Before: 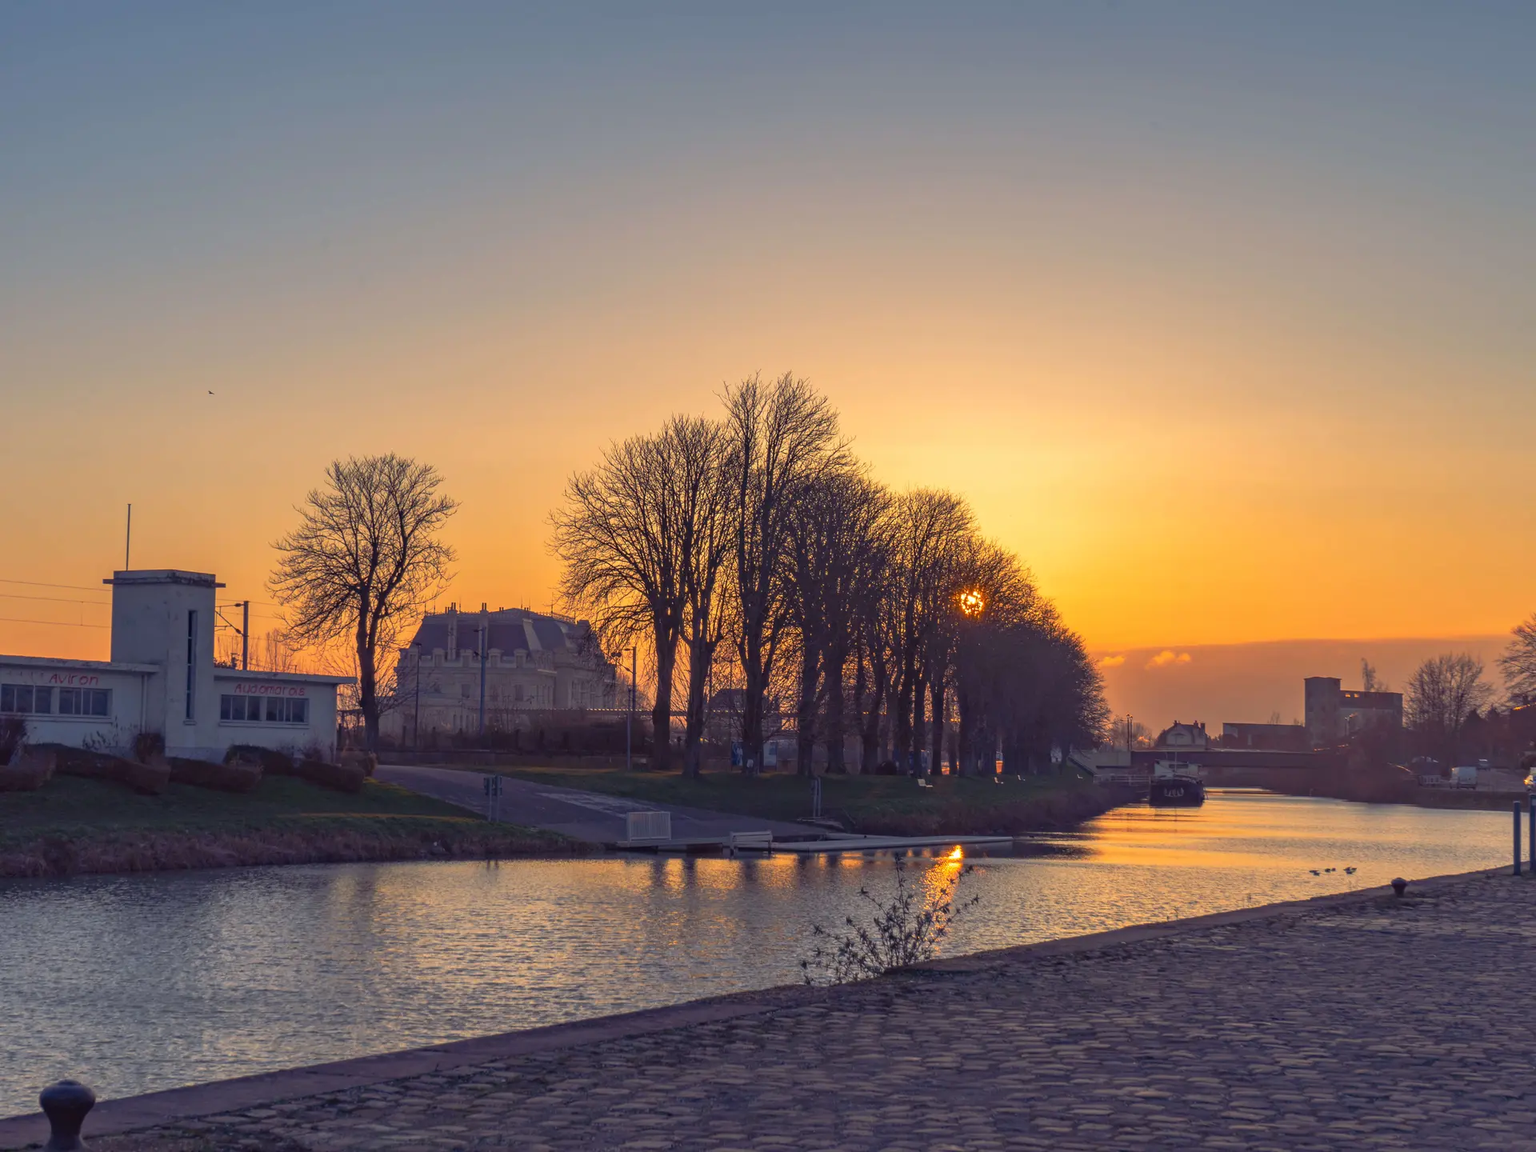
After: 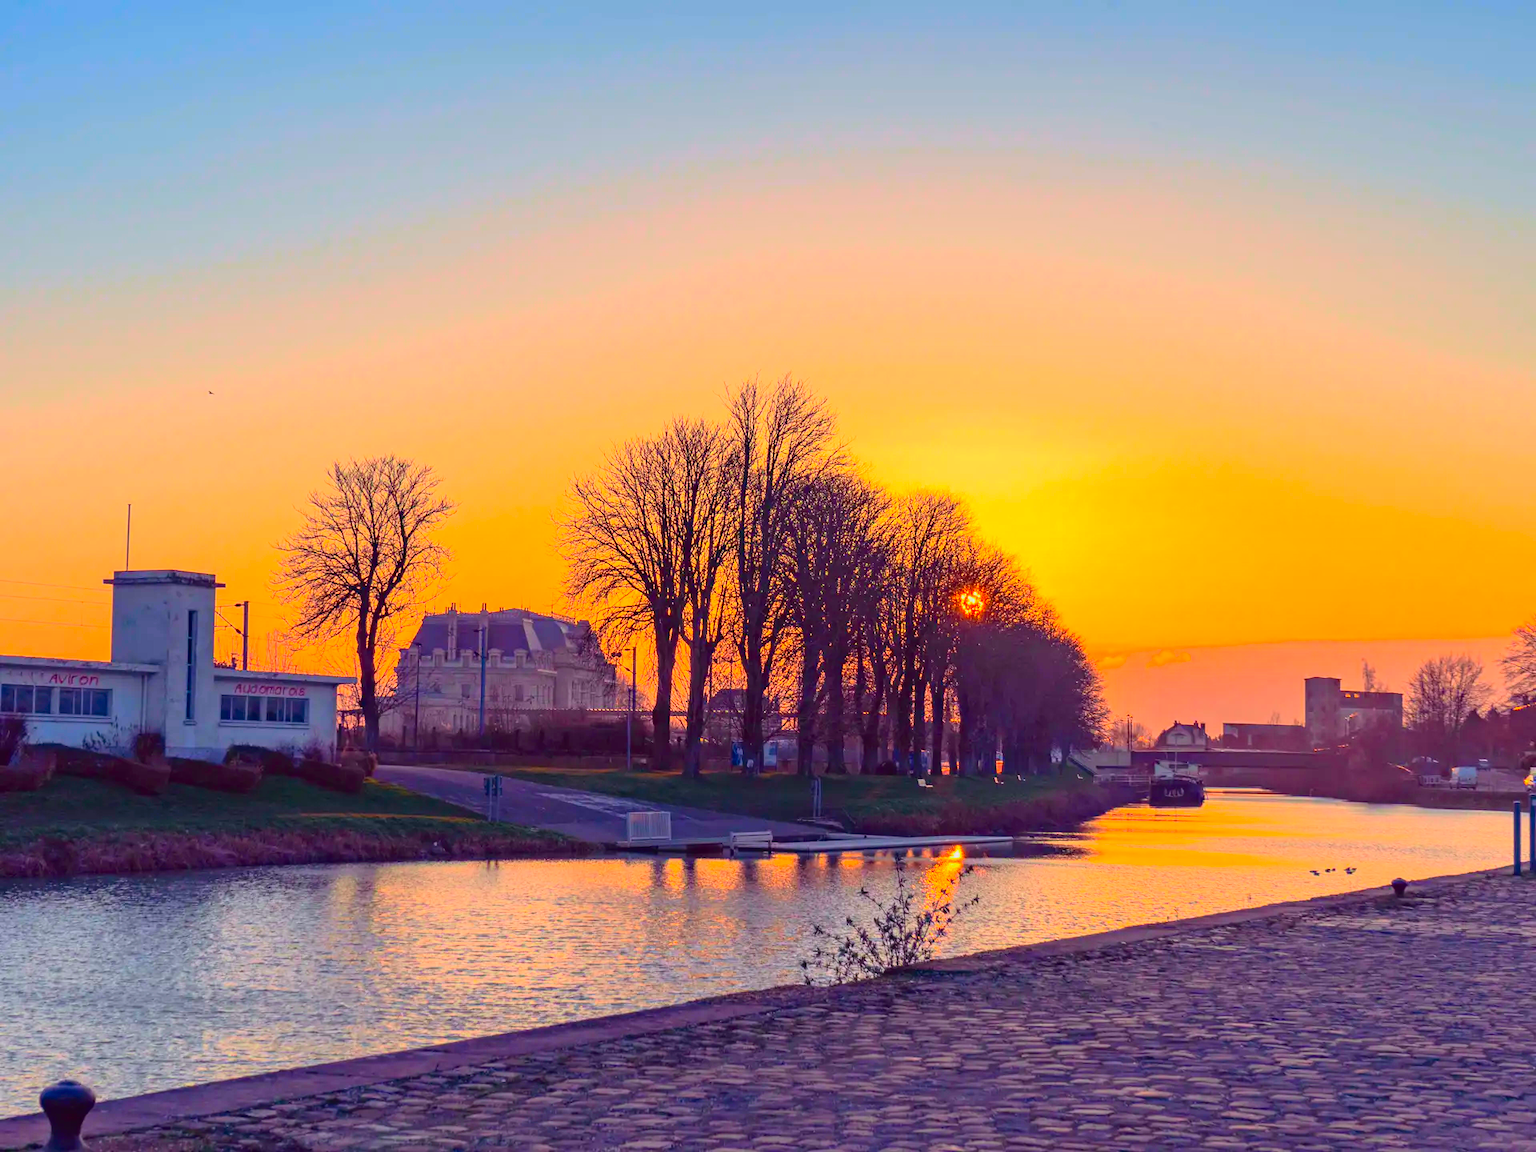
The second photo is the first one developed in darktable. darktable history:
contrast brightness saturation: contrast 0.199, brightness 0.195, saturation 0.812
tone curve: curves: ch0 [(0, 0) (0.128, 0.068) (0.292, 0.274) (0.453, 0.507) (0.653, 0.717) (0.785, 0.817) (0.995, 0.917)]; ch1 [(0, 0) (0.384, 0.365) (0.463, 0.447) (0.486, 0.474) (0.503, 0.497) (0.52, 0.525) (0.559, 0.591) (0.583, 0.623) (0.672, 0.699) (0.766, 0.773) (1, 1)]; ch2 [(0, 0) (0.374, 0.344) (0.446, 0.443) (0.501, 0.5) (0.527, 0.549) (0.565, 0.582) (0.624, 0.632) (1, 1)], color space Lab, independent channels, preserve colors none
